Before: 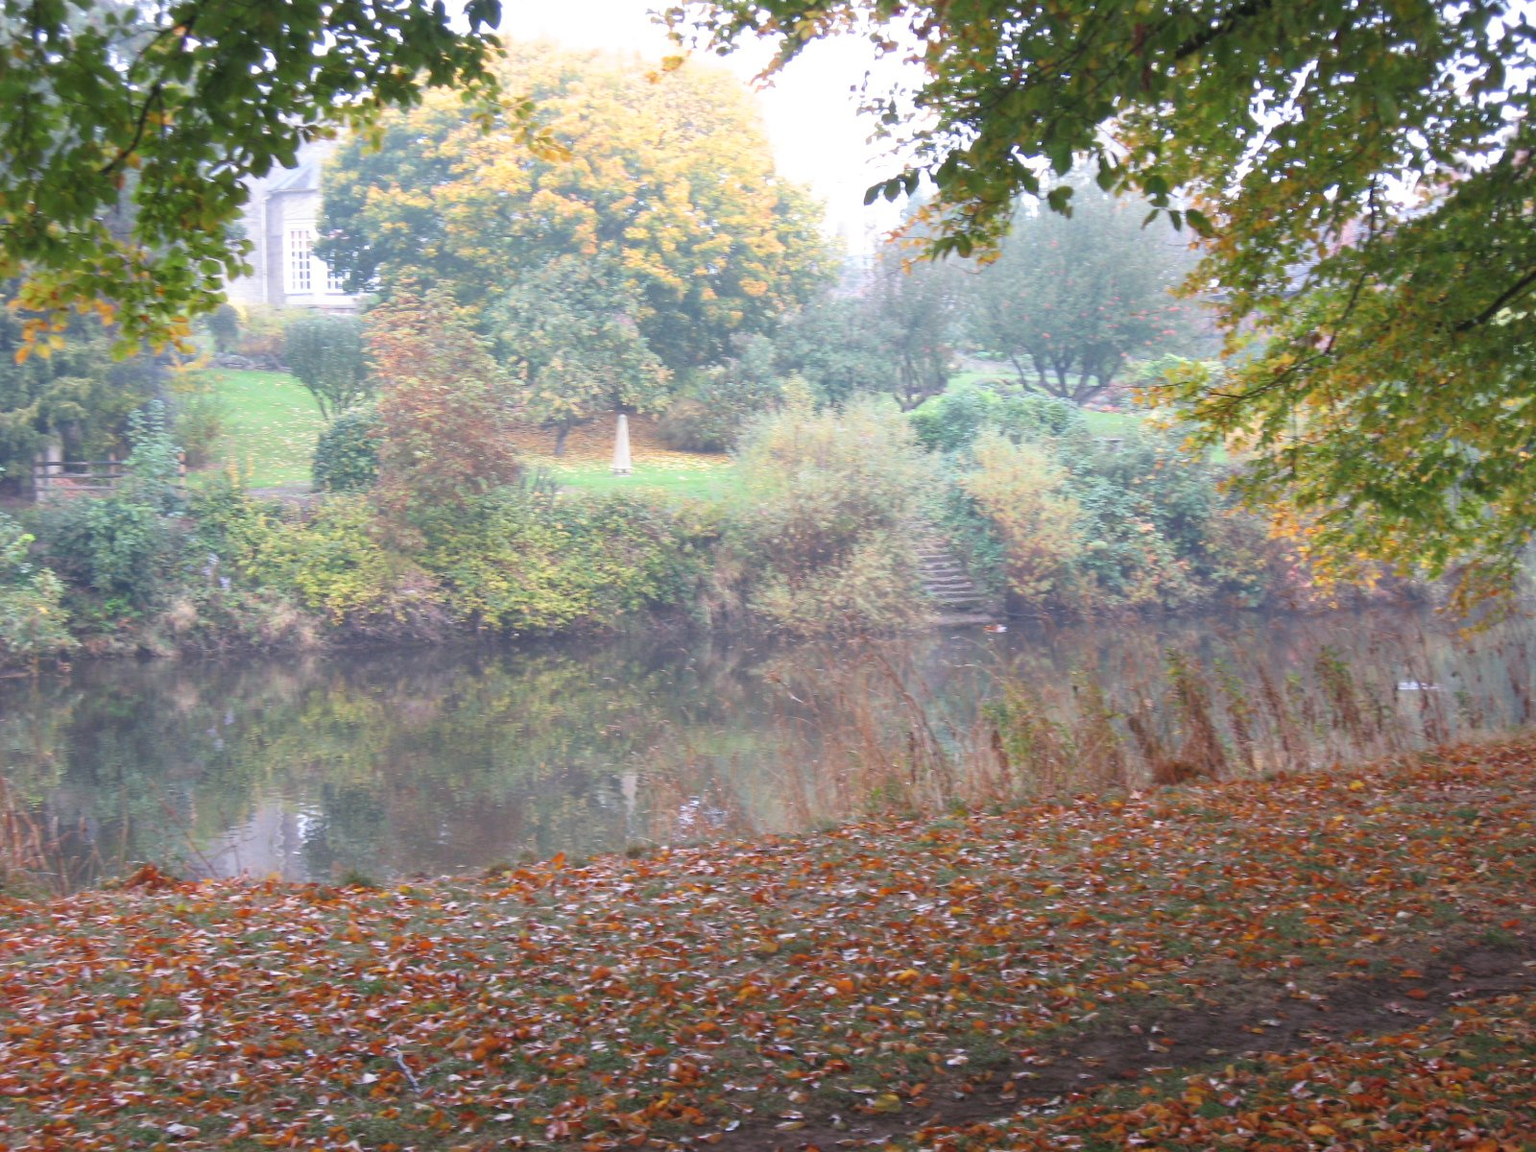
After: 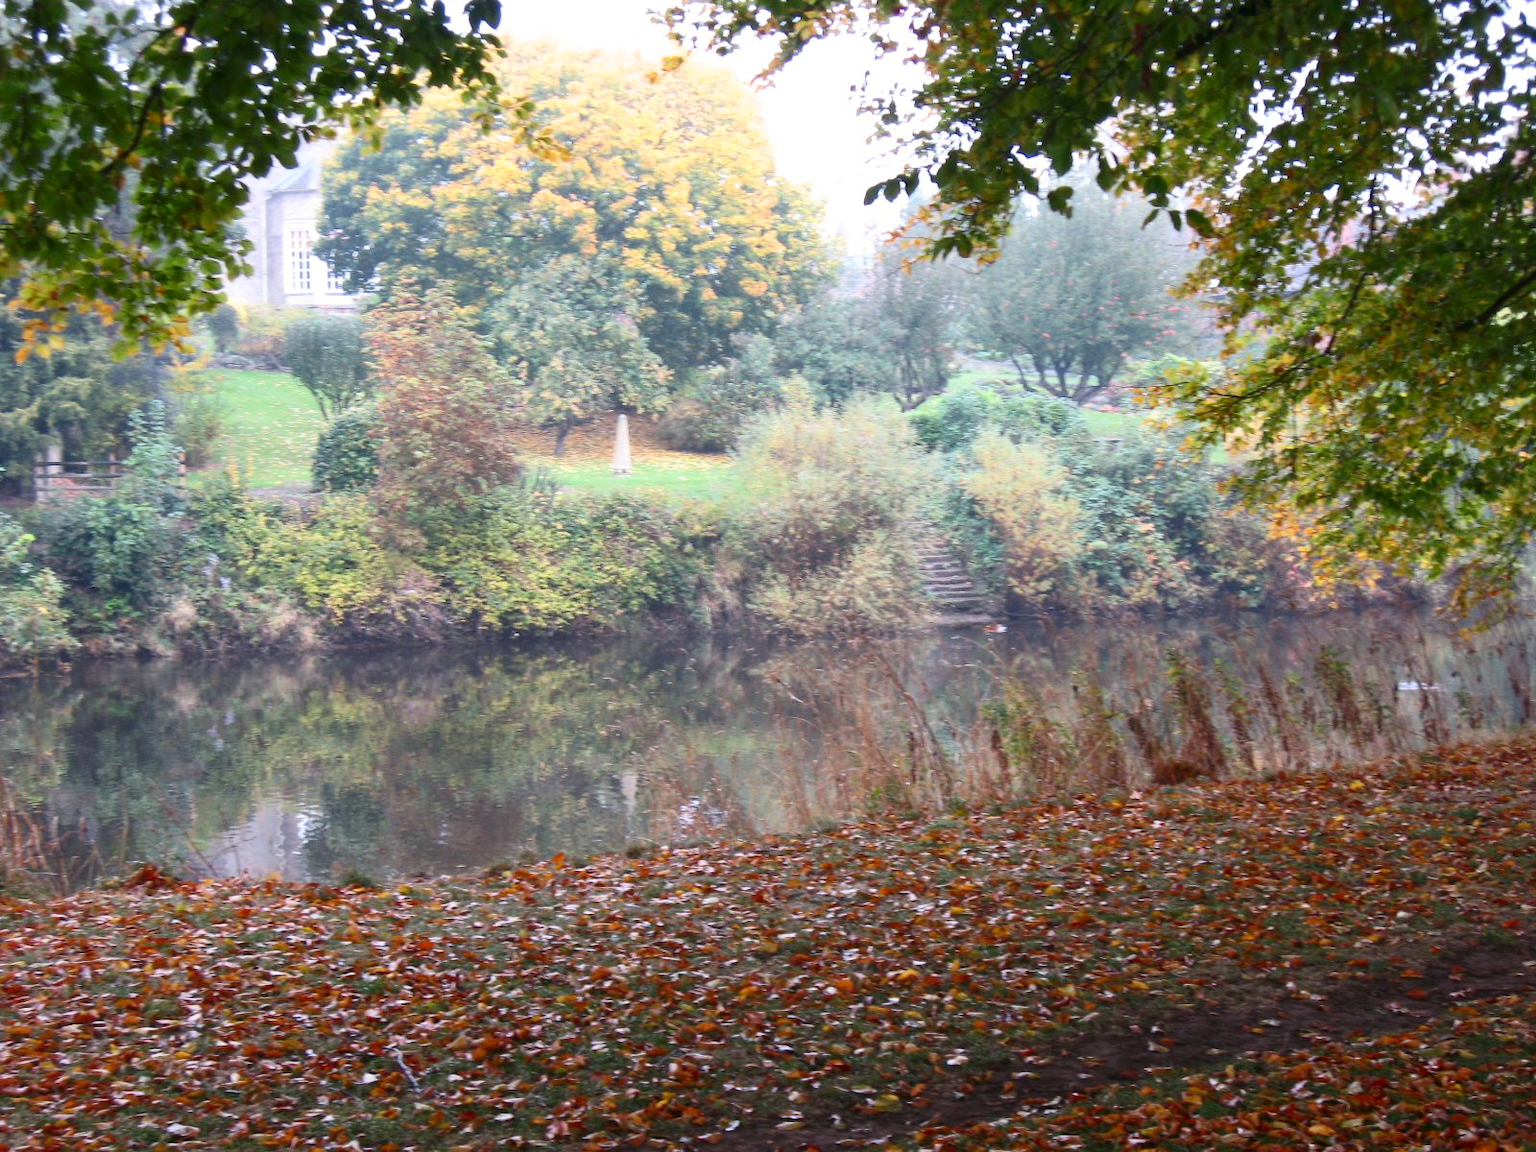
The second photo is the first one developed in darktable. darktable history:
shadows and highlights: shadows 29.54, highlights -30.39, low approximation 0.01, soften with gaussian
contrast brightness saturation: contrast 0.204, brightness -0.106, saturation 0.096
